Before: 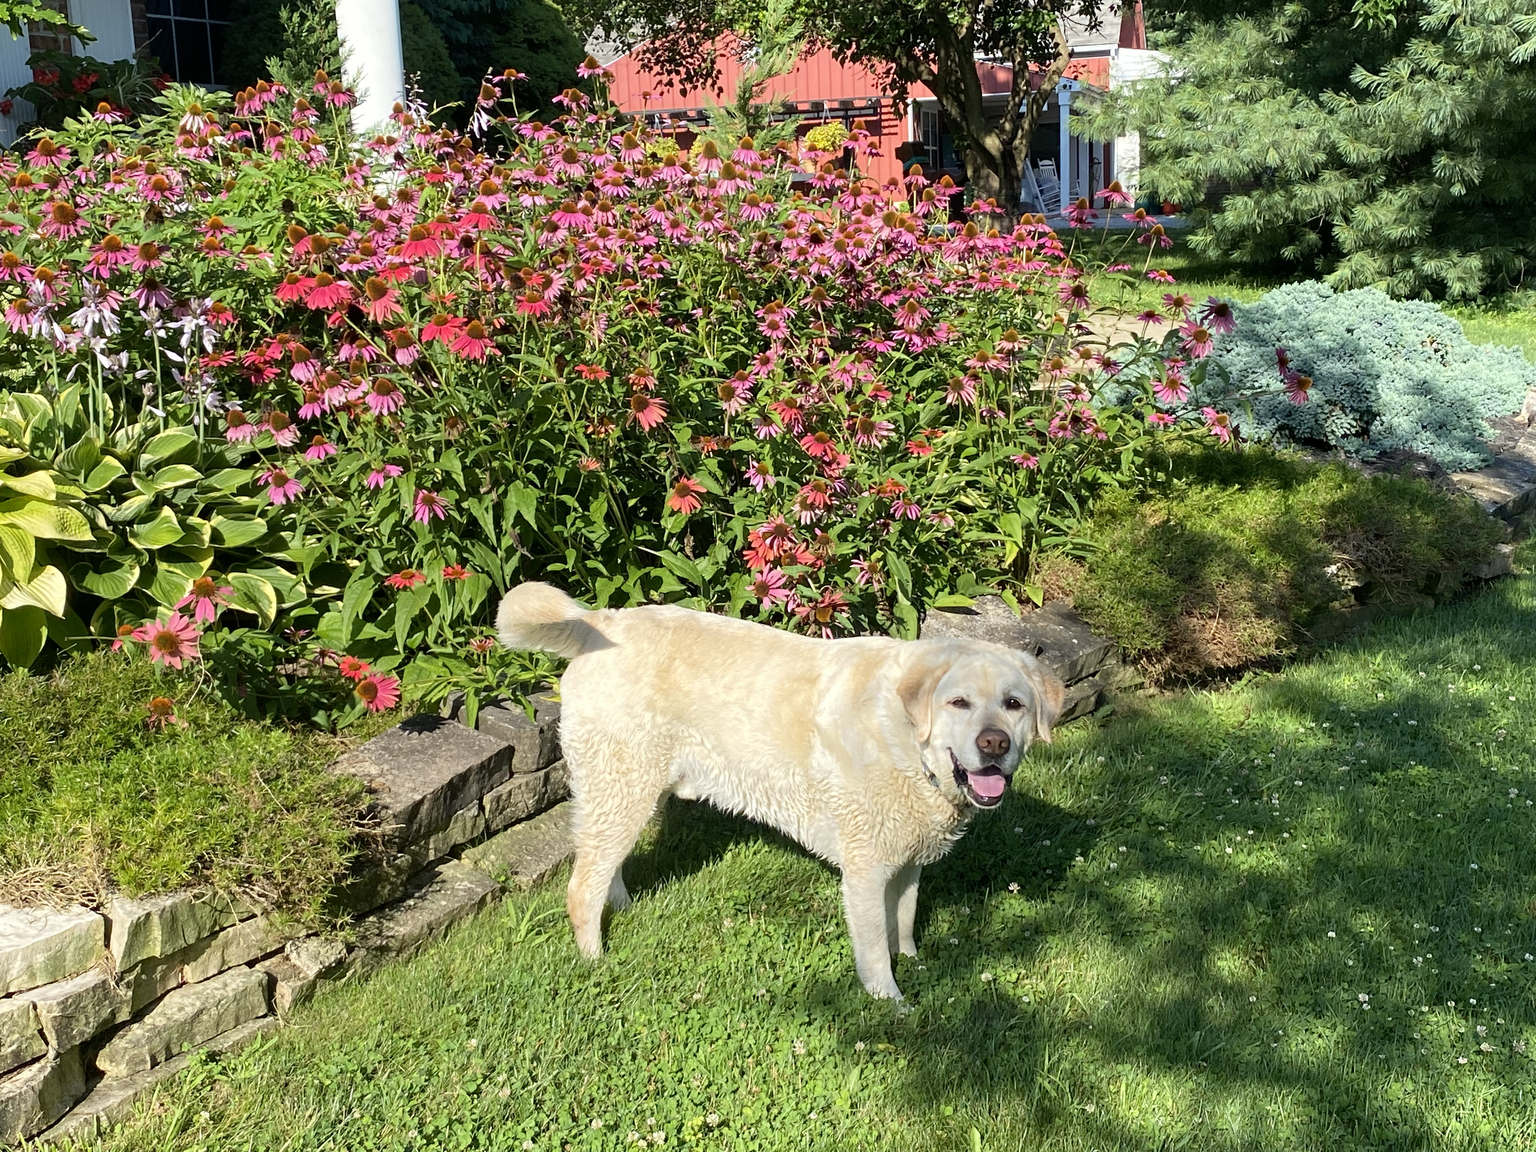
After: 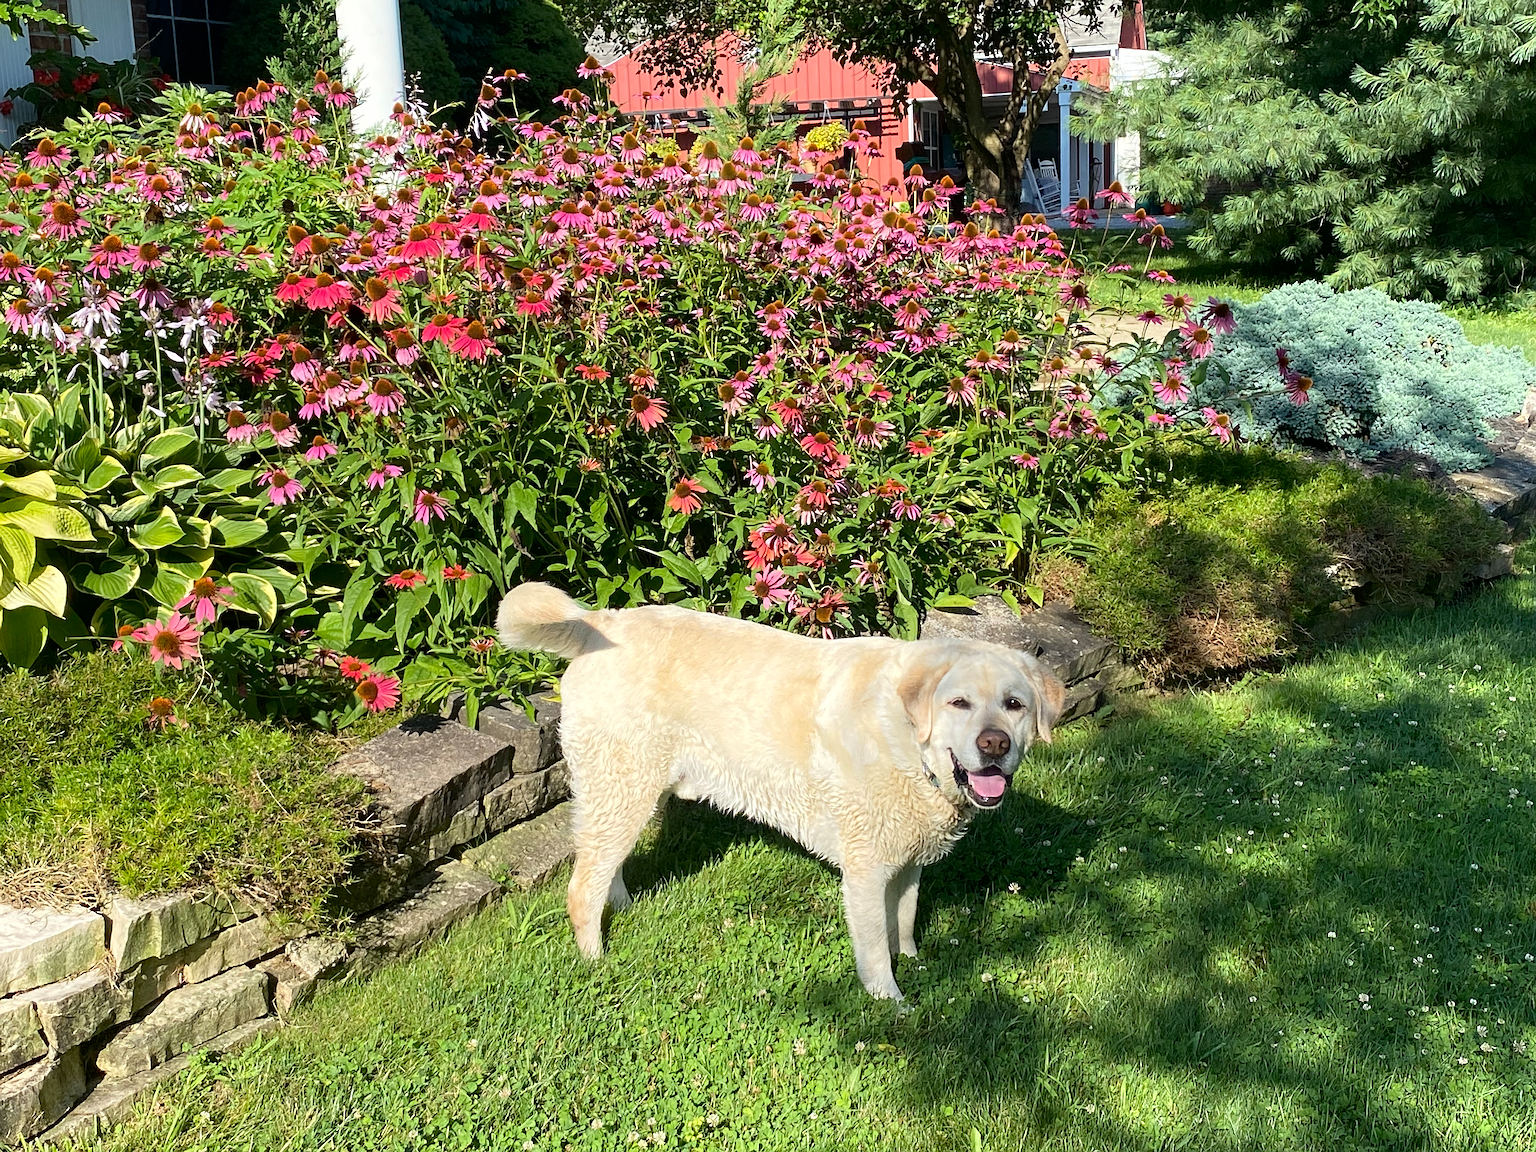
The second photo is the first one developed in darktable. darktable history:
shadows and highlights: shadows -30, highlights 30
sharpen: on, module defaults
